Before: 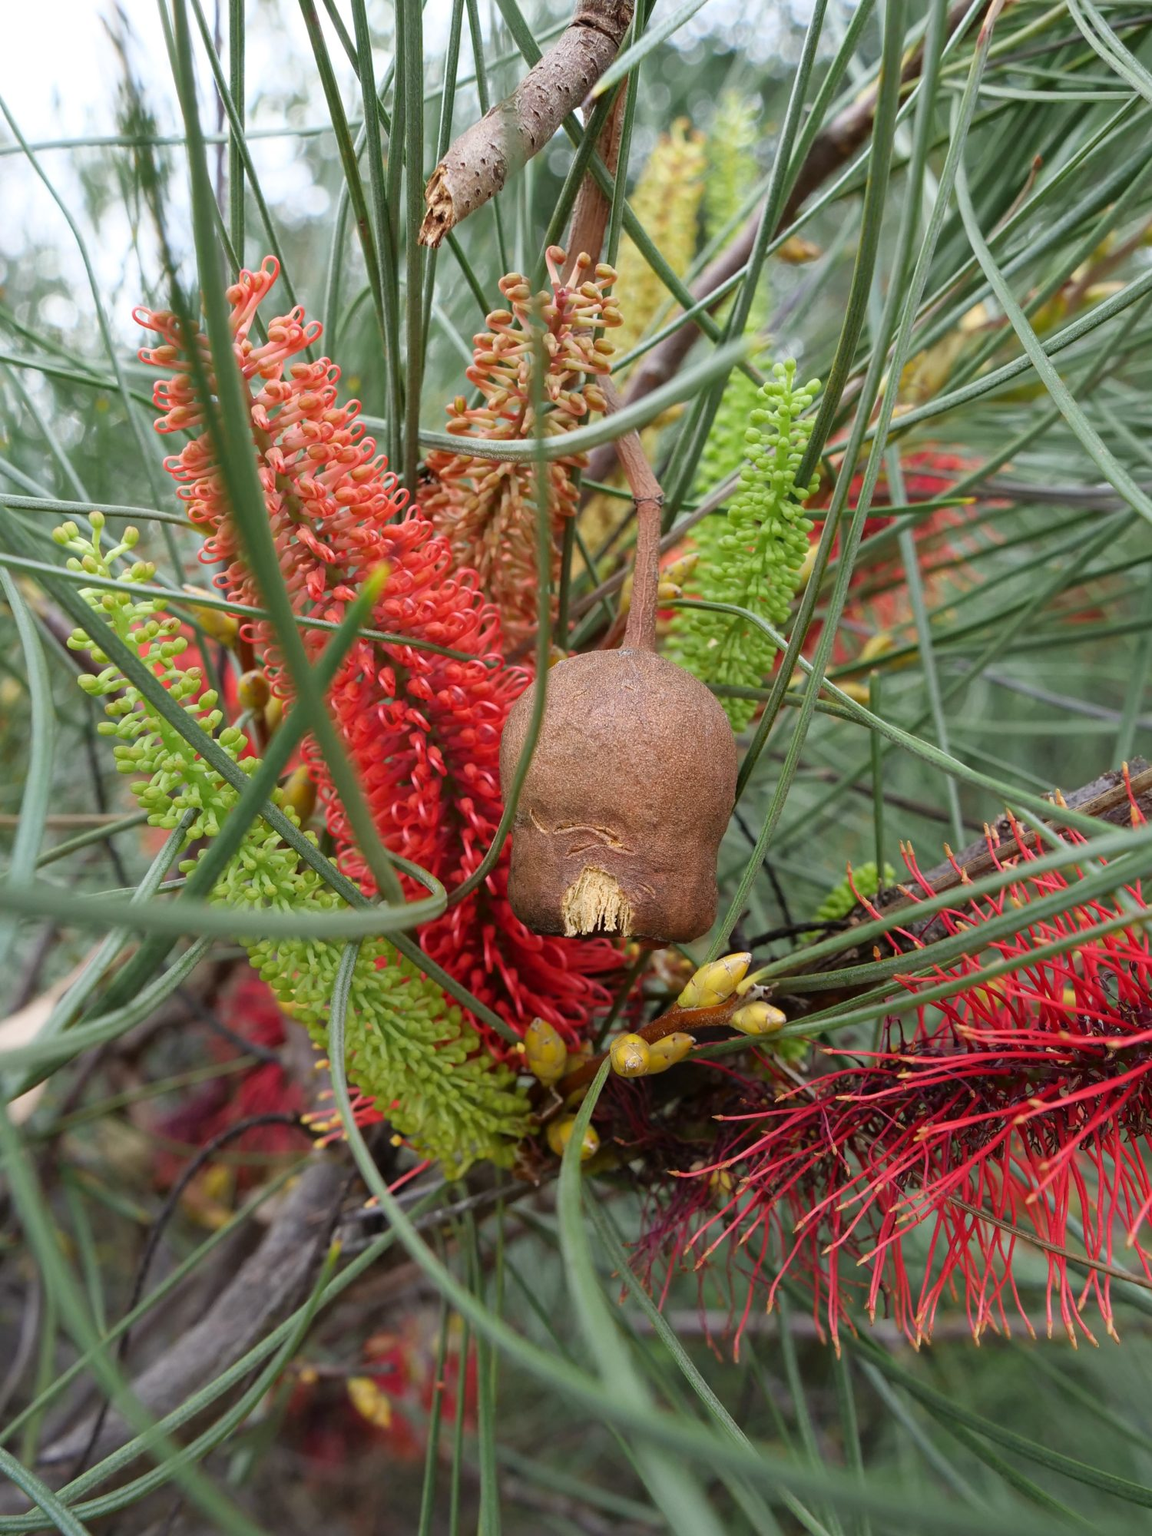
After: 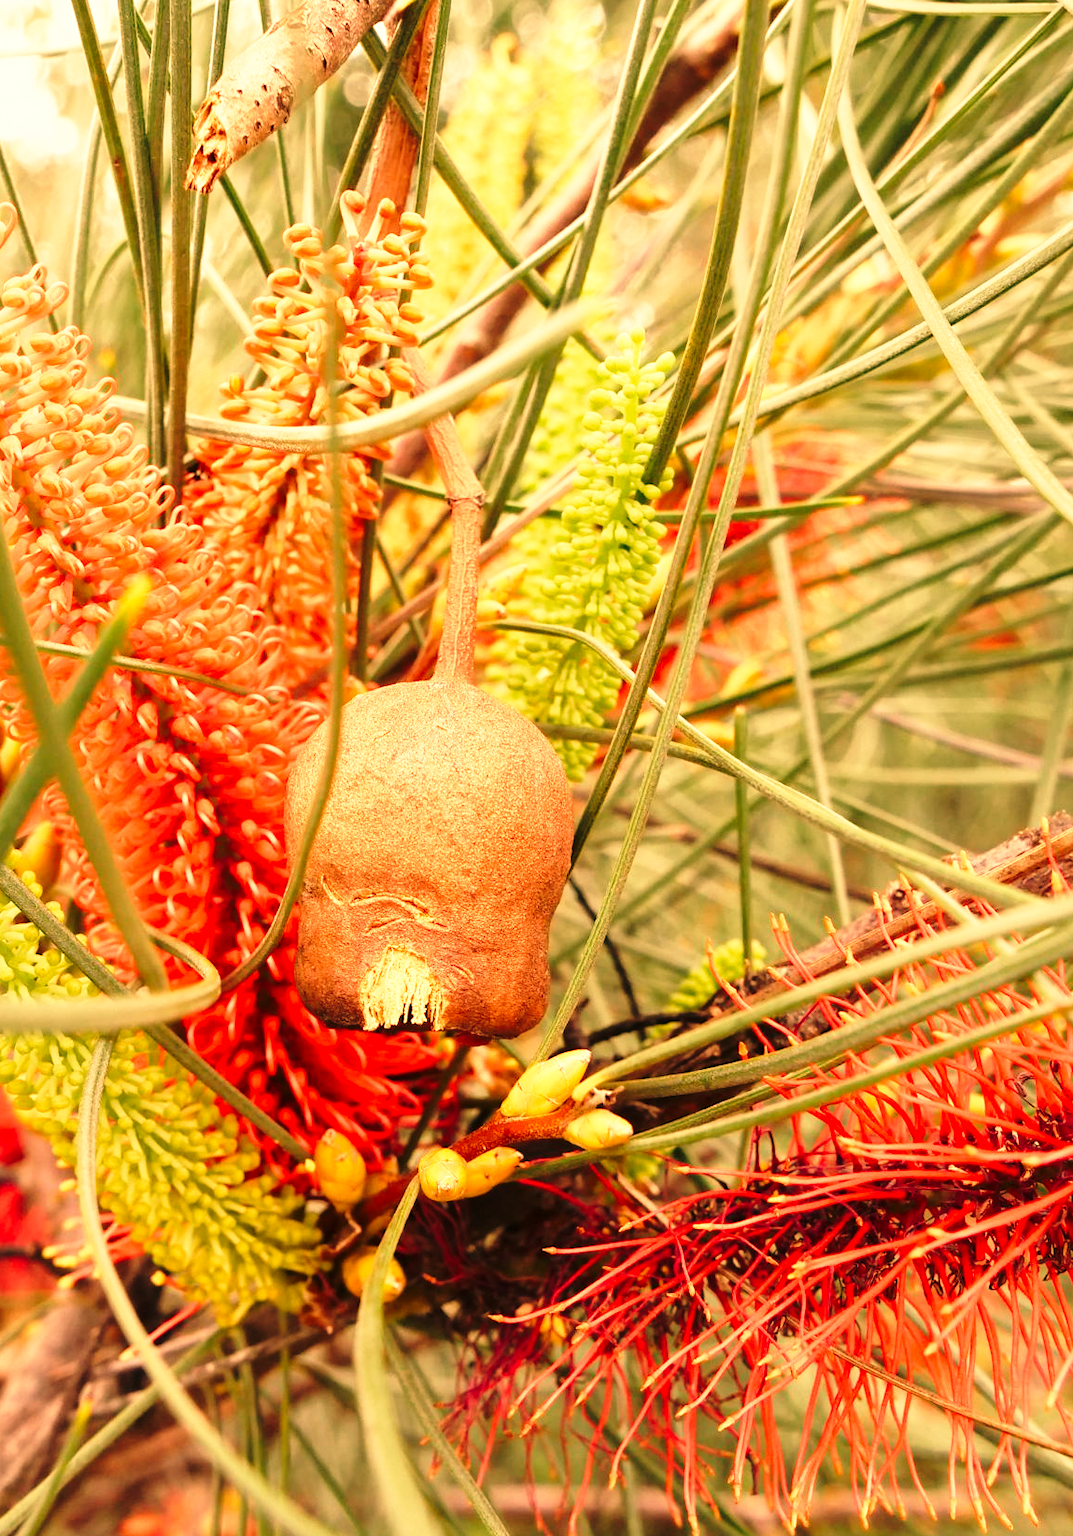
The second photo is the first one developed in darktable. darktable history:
base curve: curves: ch0 [(0, 0) (0.026, 0.03) (0.109, 0.232) (0.351, 0.748) (0.669, 0.968) (1, 1)], preserve colors none
white balance: red 1.467, blue 0.684
crop: left 23.095%, top 5.827%, bottom 11.854%
